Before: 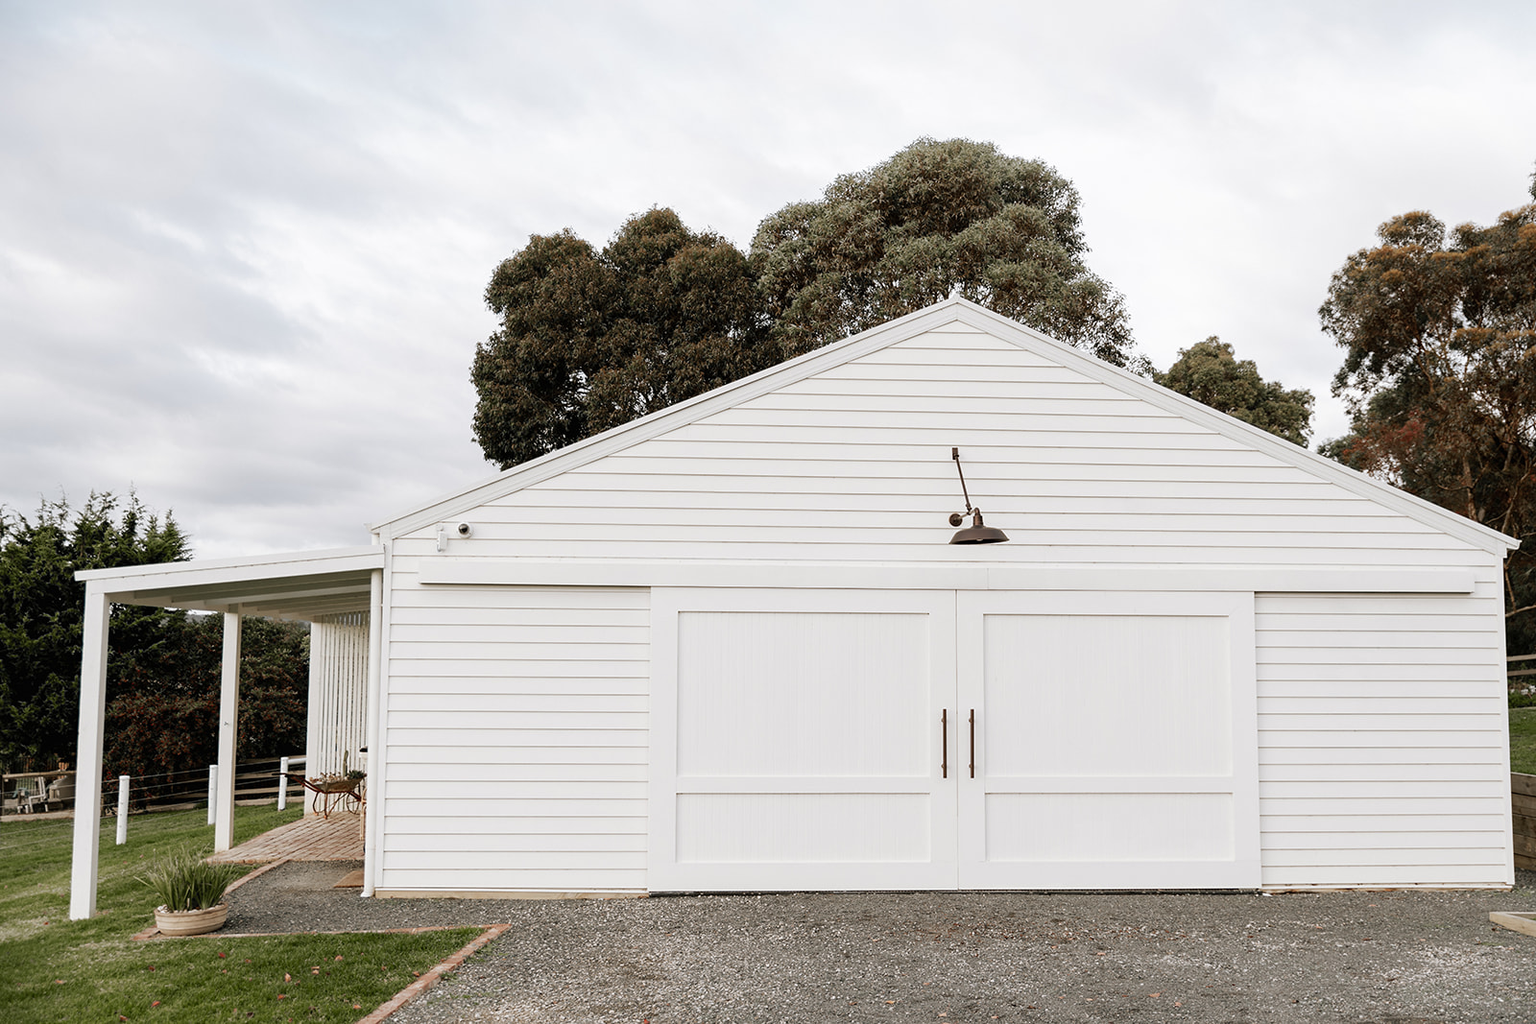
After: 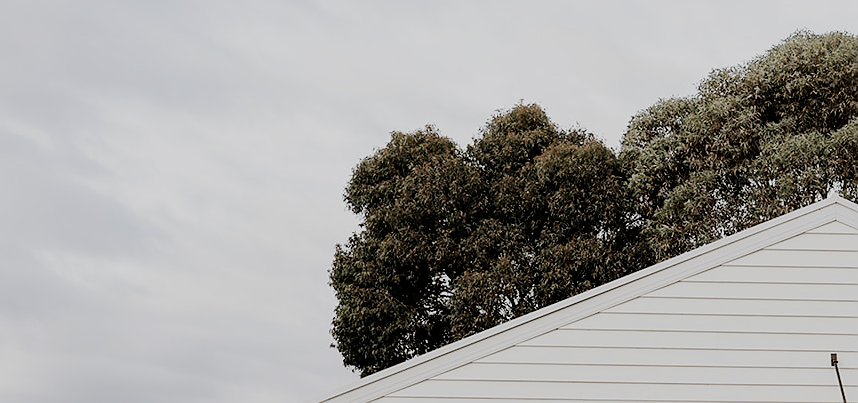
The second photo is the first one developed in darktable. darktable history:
crop: left 10.121%, top 10.631%, right 36.218%, bottom 51.526%
sharpen: radius 0.969, amount 0.604
filmic rgb: black relative exposure -7.65 EV, white relative exposure 4.56 EV, hardness 3.61
